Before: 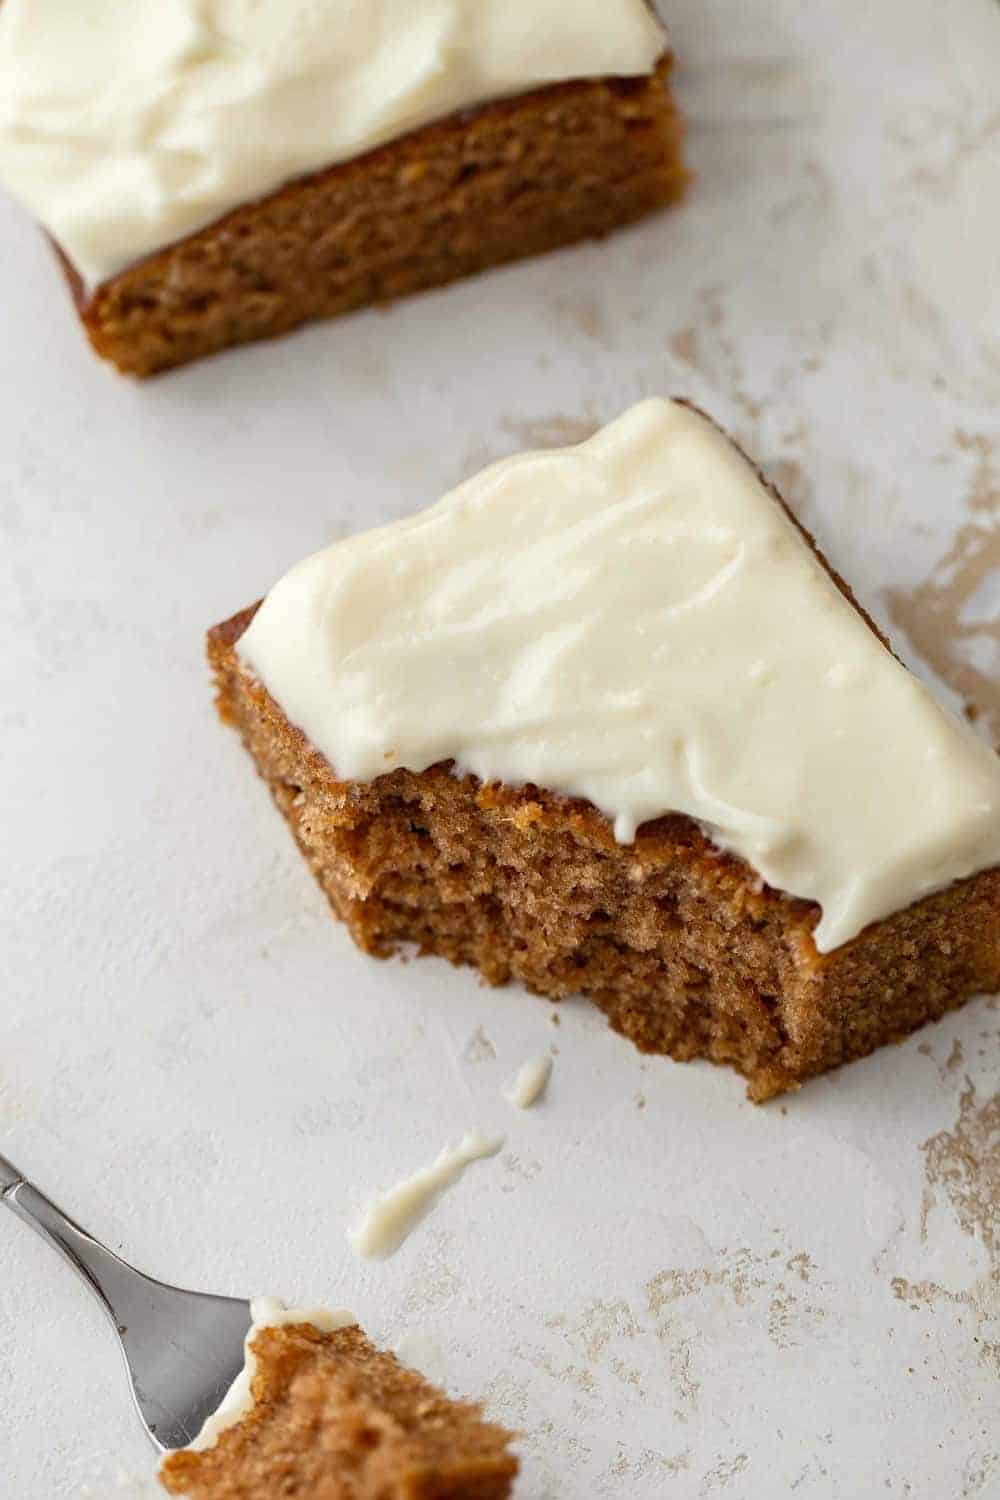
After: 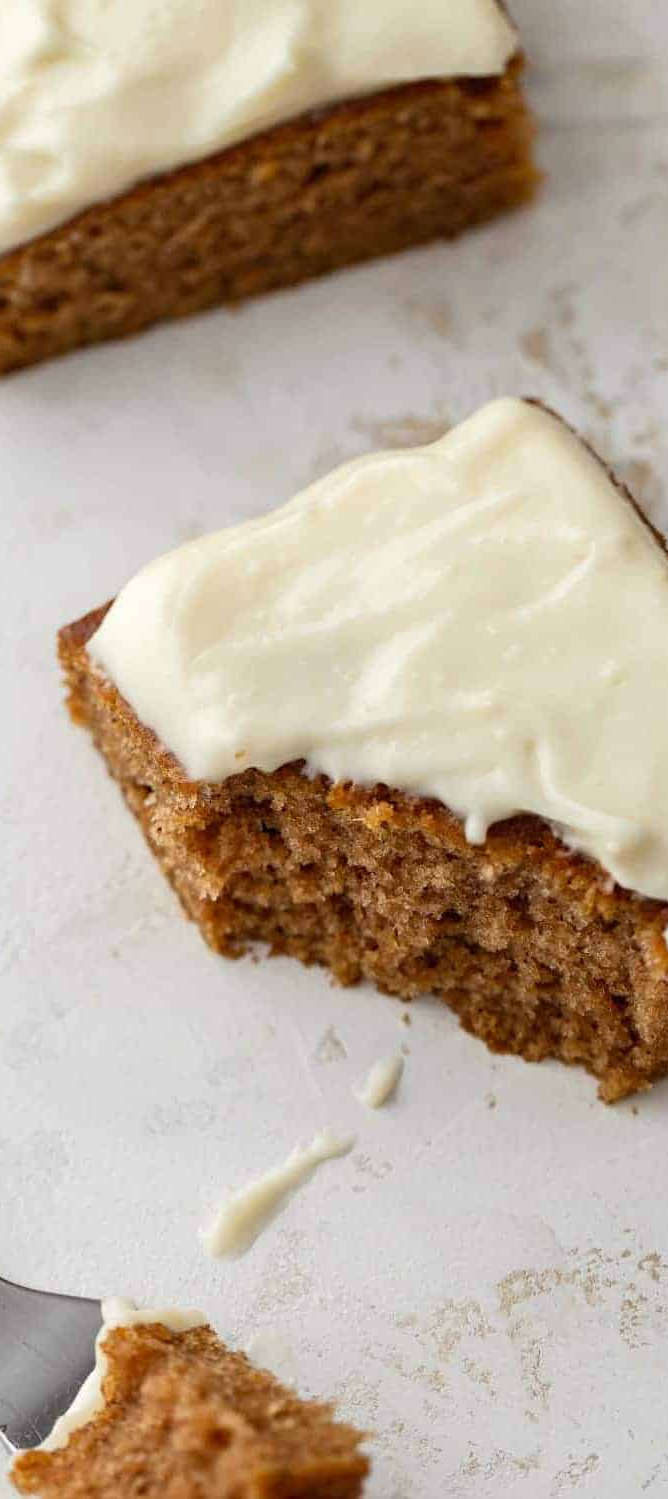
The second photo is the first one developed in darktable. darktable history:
crop and rotate: left 14.962%, right 18.234%
